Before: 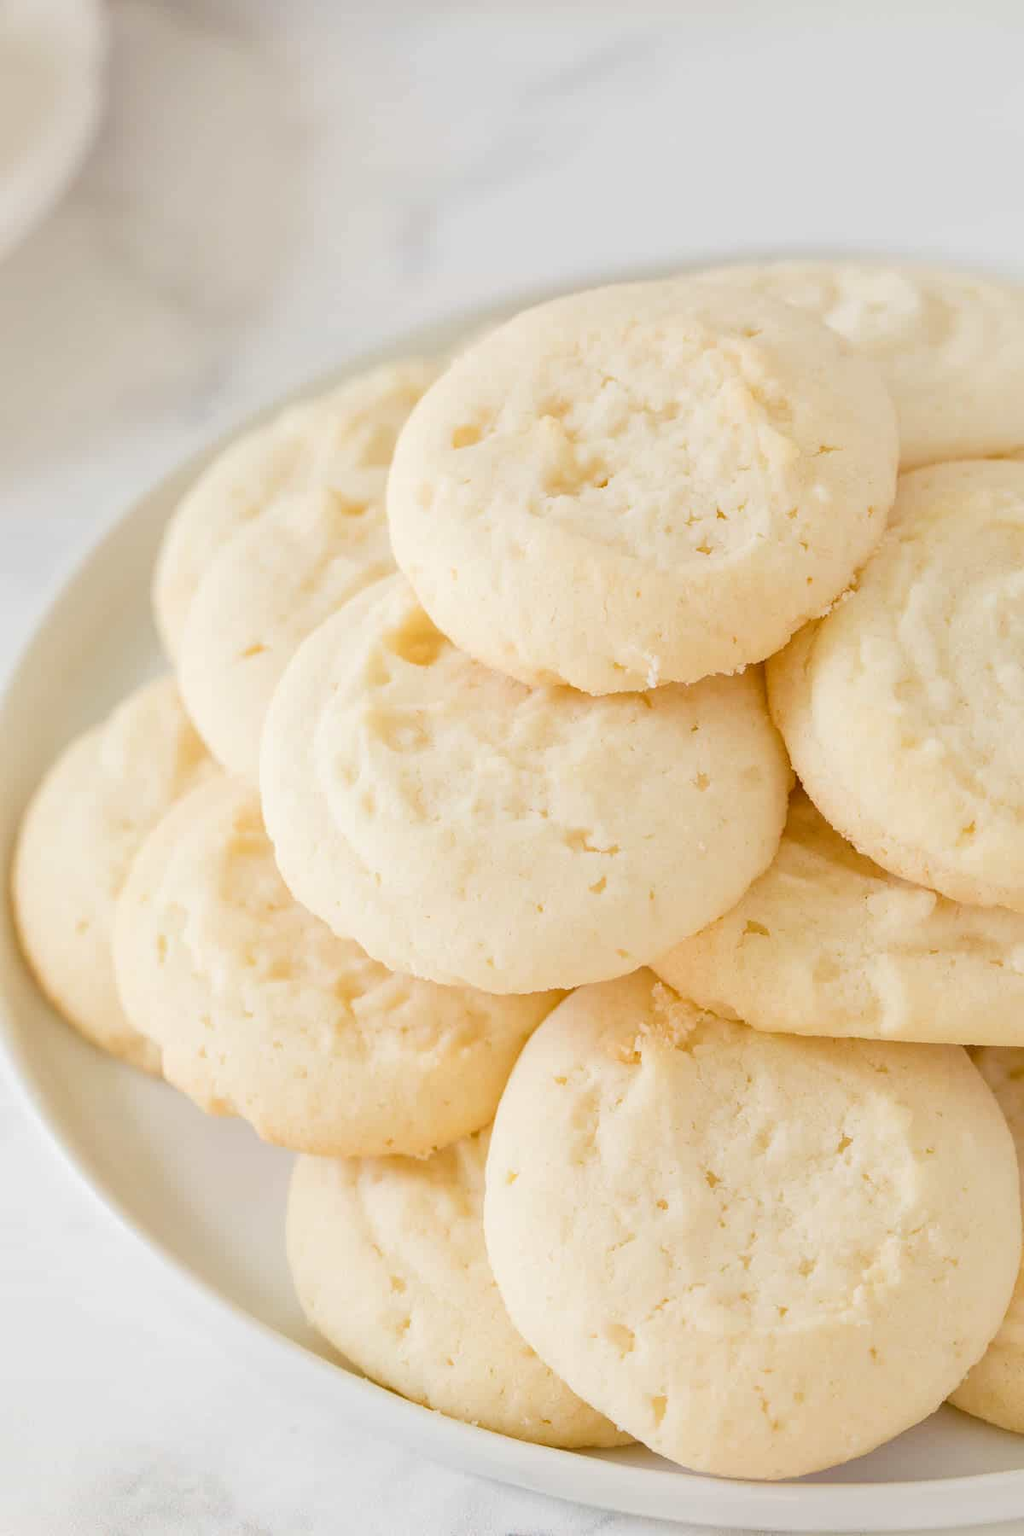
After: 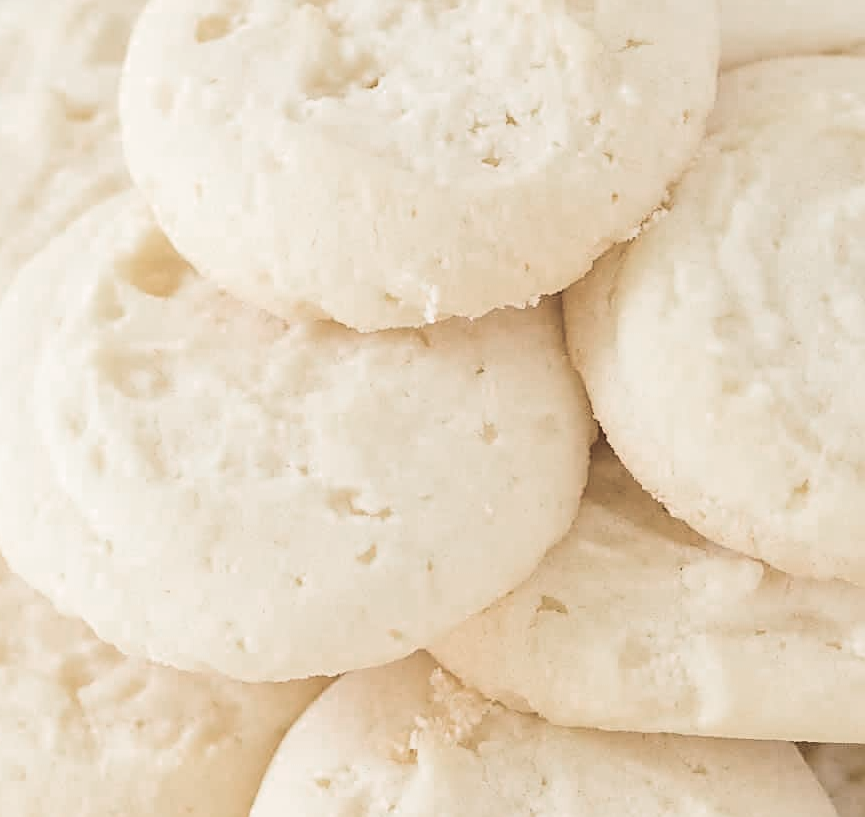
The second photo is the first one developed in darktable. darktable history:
contrast brightness saturation: contrast 0.195, brightness 0.158, saturation 0.23
sharpen: on, module defaults
crop and rotate: left 27.862%, top 26.863%, bottom 27.746%
color zones: curves: ch0 [(0, 0.613) (0.01, 0.613) (0.245, 0.448) (0.498, 0.529) (0.642, 0.665) (0.879, 0.777) (0.99, 0.613)]; ch1 [(0, 0.035) (0.121, 0.189) (0.259, 0.197) (0.415, 0.061) (0.589, 0.022) (0.732, 0.022) (0.857, 0.026) (0.991, 0.053)]
exposure: exposure 0.074 EV, compensate highlight preservation false
tone equalizer: smoothing 1
